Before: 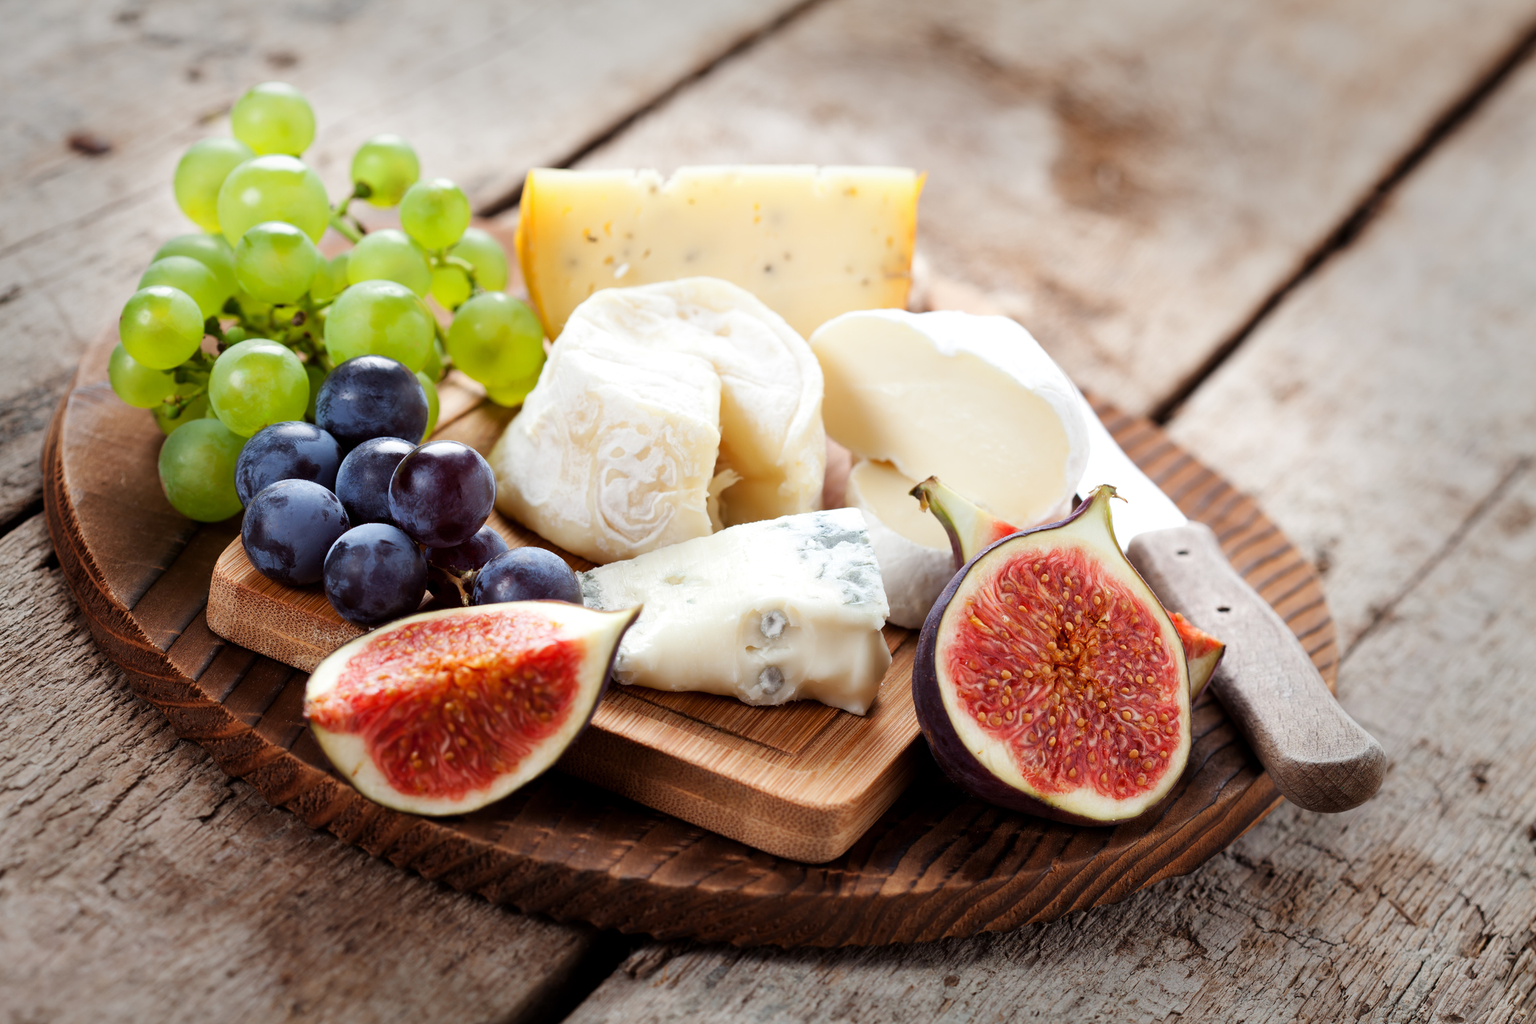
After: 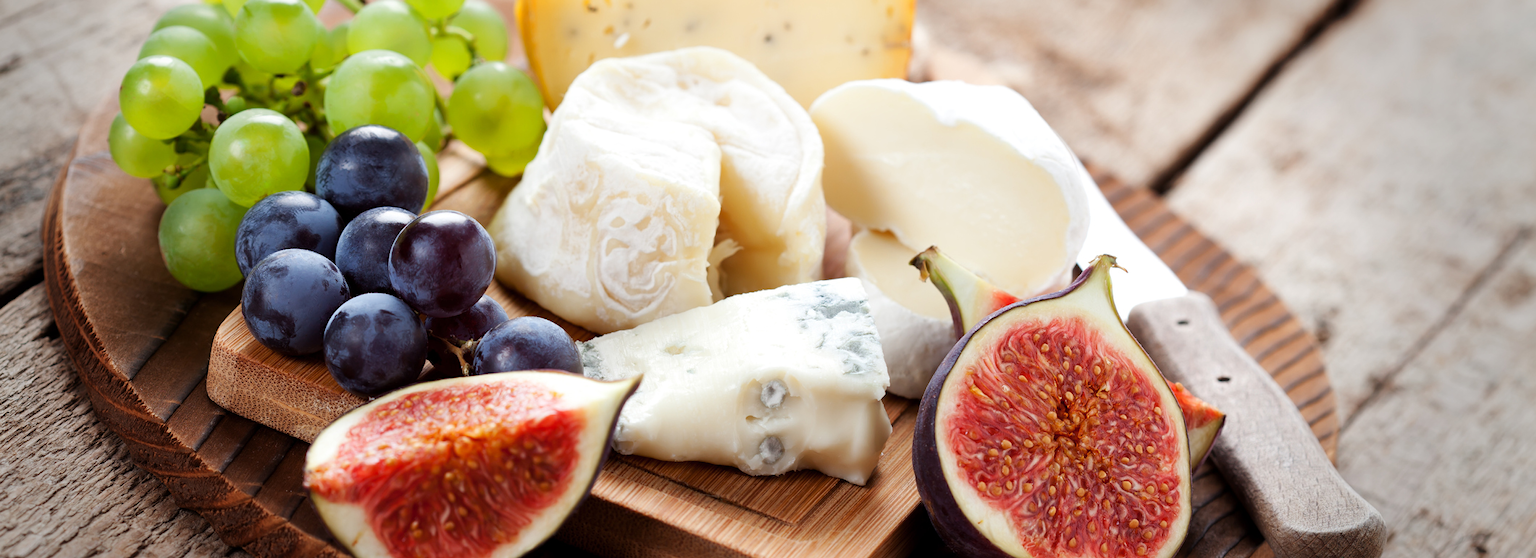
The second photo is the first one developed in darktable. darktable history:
crop and rotate: top 22.555%, bottom 22.915%
